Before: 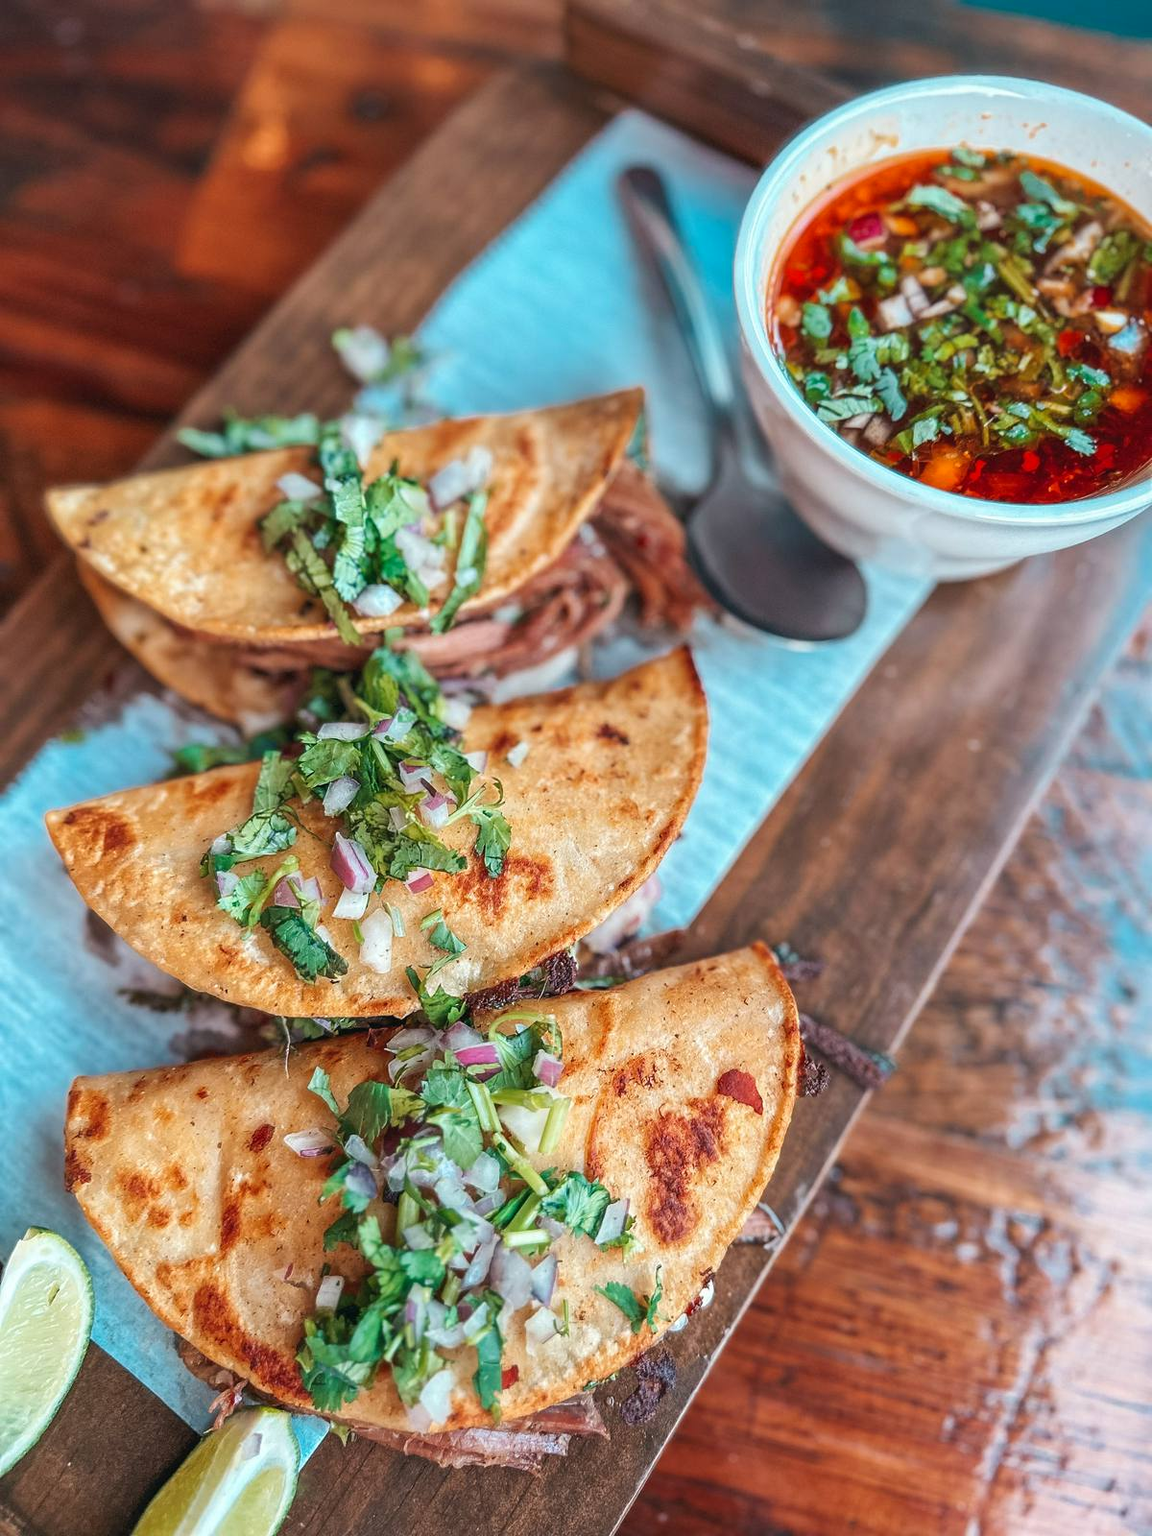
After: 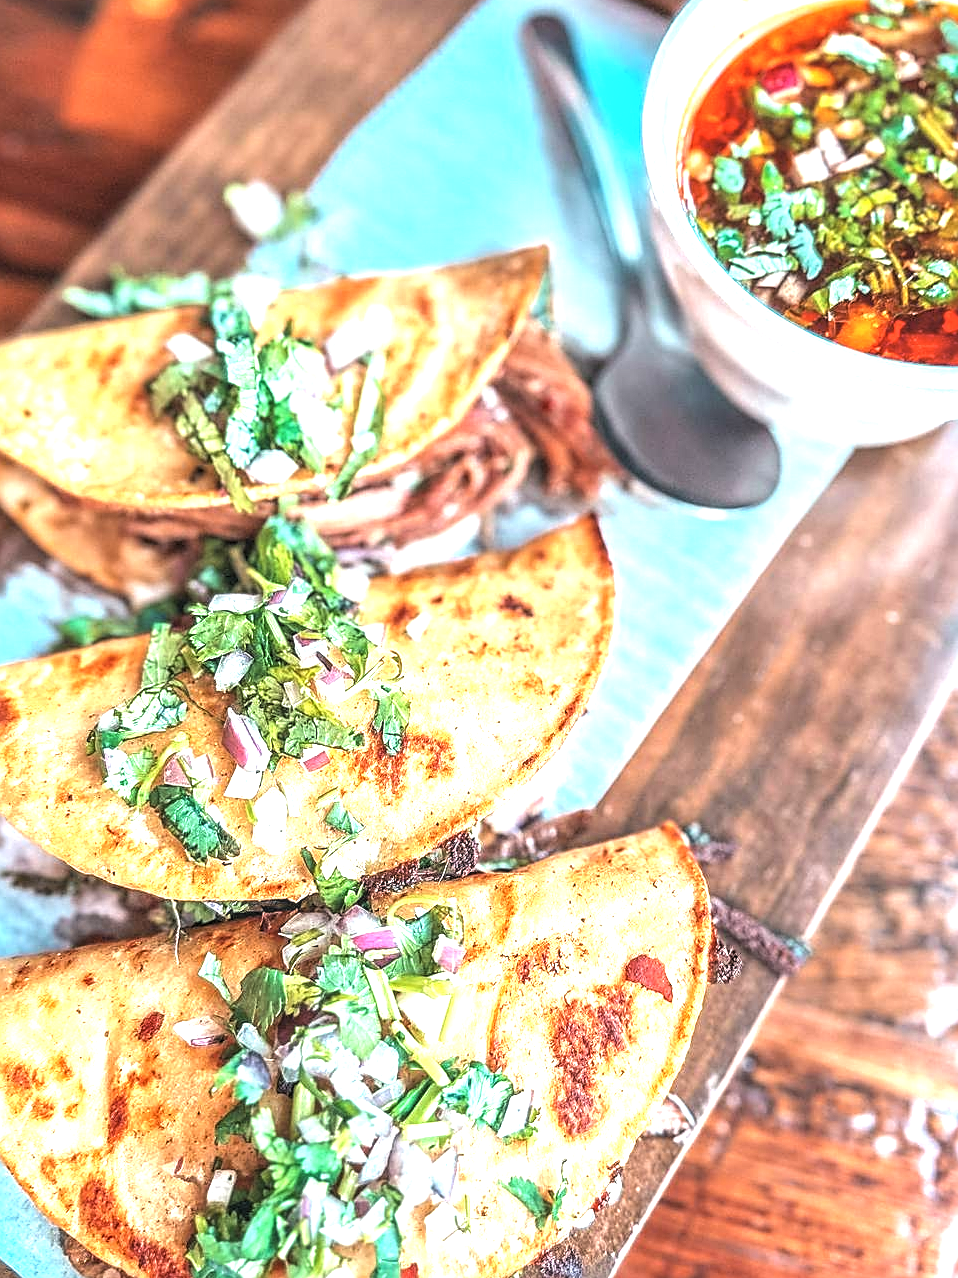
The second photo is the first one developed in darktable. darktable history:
sharpen: amount 0.589
contrast brightness saturation: brightness 0.145
crop and rotate: left 10.198%, top 10.039%, right 9.961%, bottom 10.042%
exposure: exposure 1.253 EV, compensate exposure bias true, compensate highlight preservation false
tone equalizer: edges refinement/feathering 500, mask exposure compensation -1.57 EV, preserve details no
local contrast: on, module defaults
levels: white 99.94%, levels [0.029, 0.545, 0.971]
